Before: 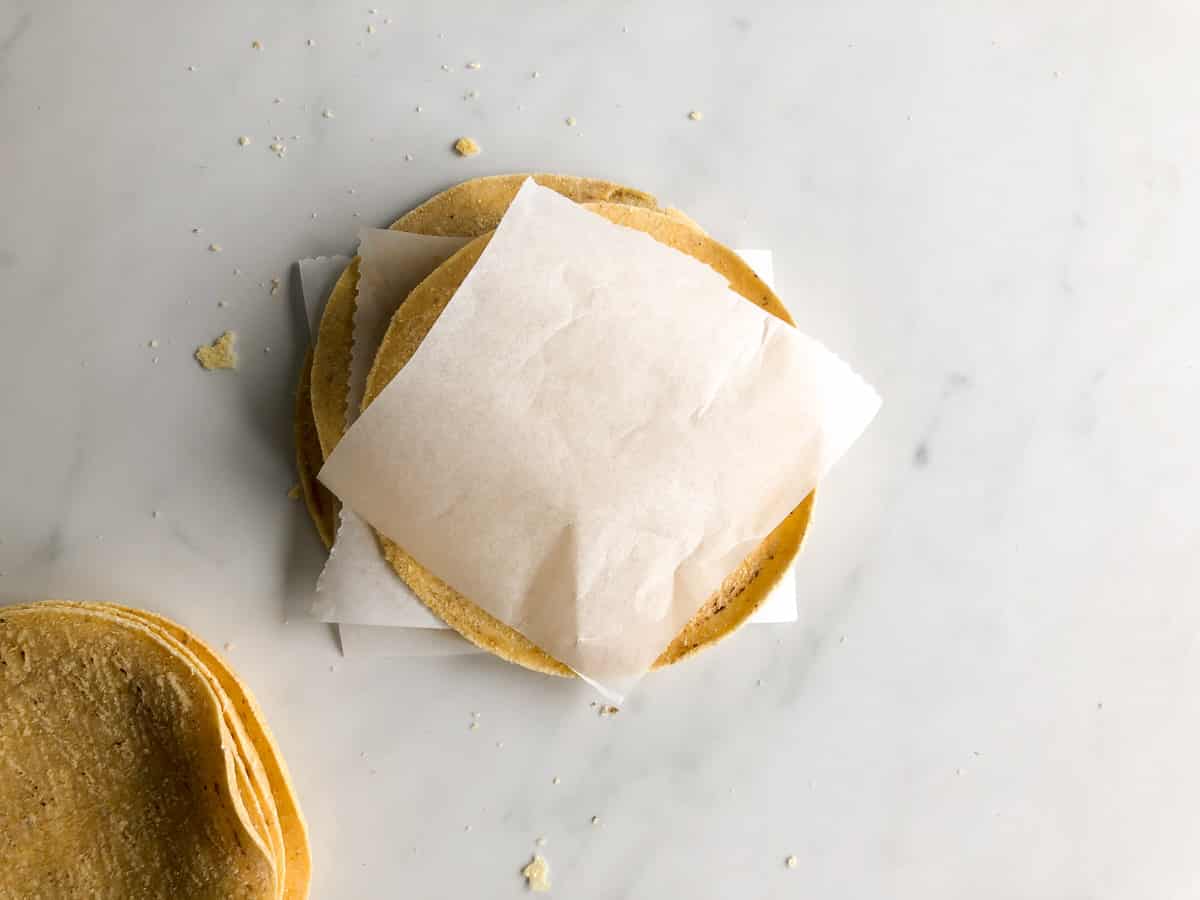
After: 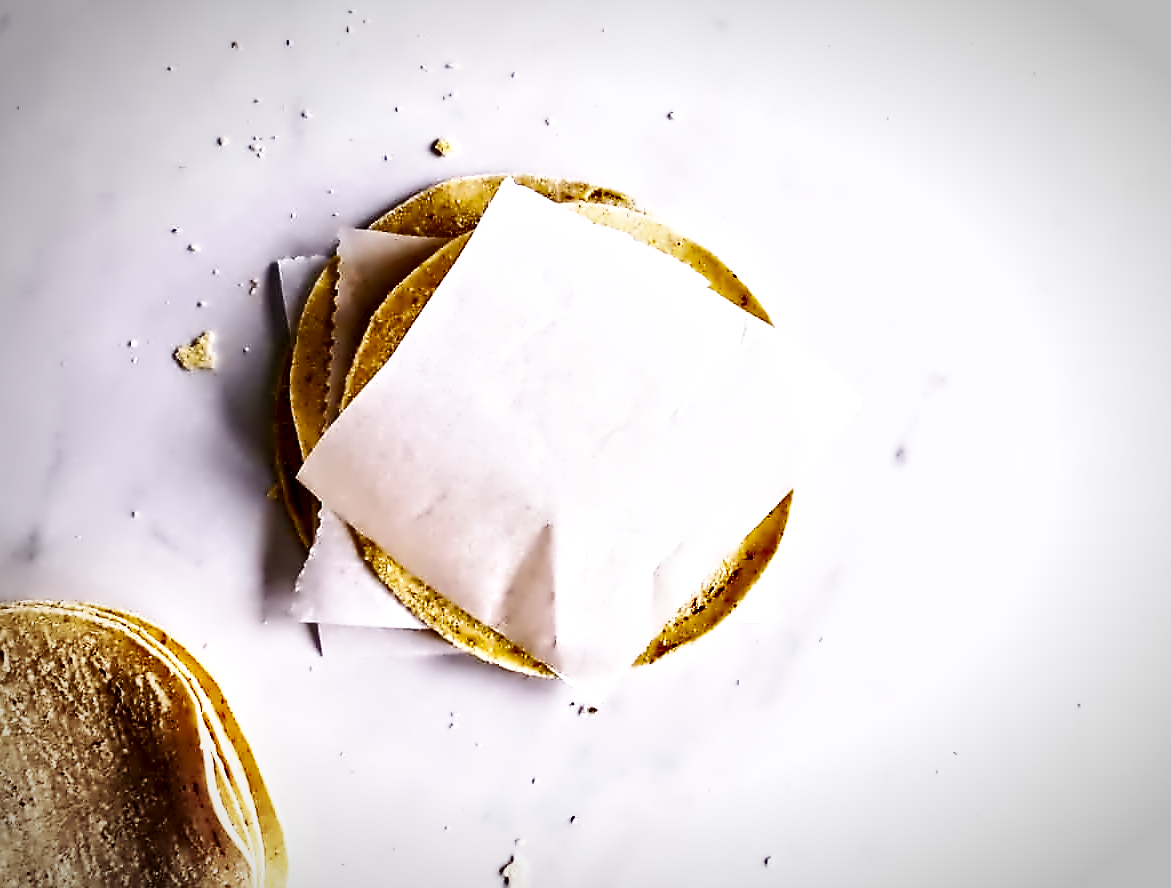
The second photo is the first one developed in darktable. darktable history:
contrast equalizer: octaves 7, y [[0.5, 0.542, 0.583, 0.625, 0.667, 0.708], [0.5 ×6], [0.5 ×6], [0, 0.033, 0.067, 0.1, 0.133, 0.167], [0, 0.05, 0.1, 0.15, 0.2, 0.25]]
vignetting: automatic ratio true
crop and rotate: left 1.774%, right 0.633%, bottom 1.28%
white balance: red 1.042, blue 1.17
local contrast: mode bilateral grid, contrast 20, coarseness 20, detail 150%, midtone range 0.2
base curve: curves: ch0 [(0, 0) (0.007, 0.004) (0.027, 0.03) (0.046, 0.07) (0.207, 0.54) (0.442, 0.872) (0.673, 0.972) (1, 1)], preserve colors none
sharpen: radius 1.864, amount 0.398, threshold 1.271
shadows and highlights: shadows 60, highlights -60.23, soften with gaussian
